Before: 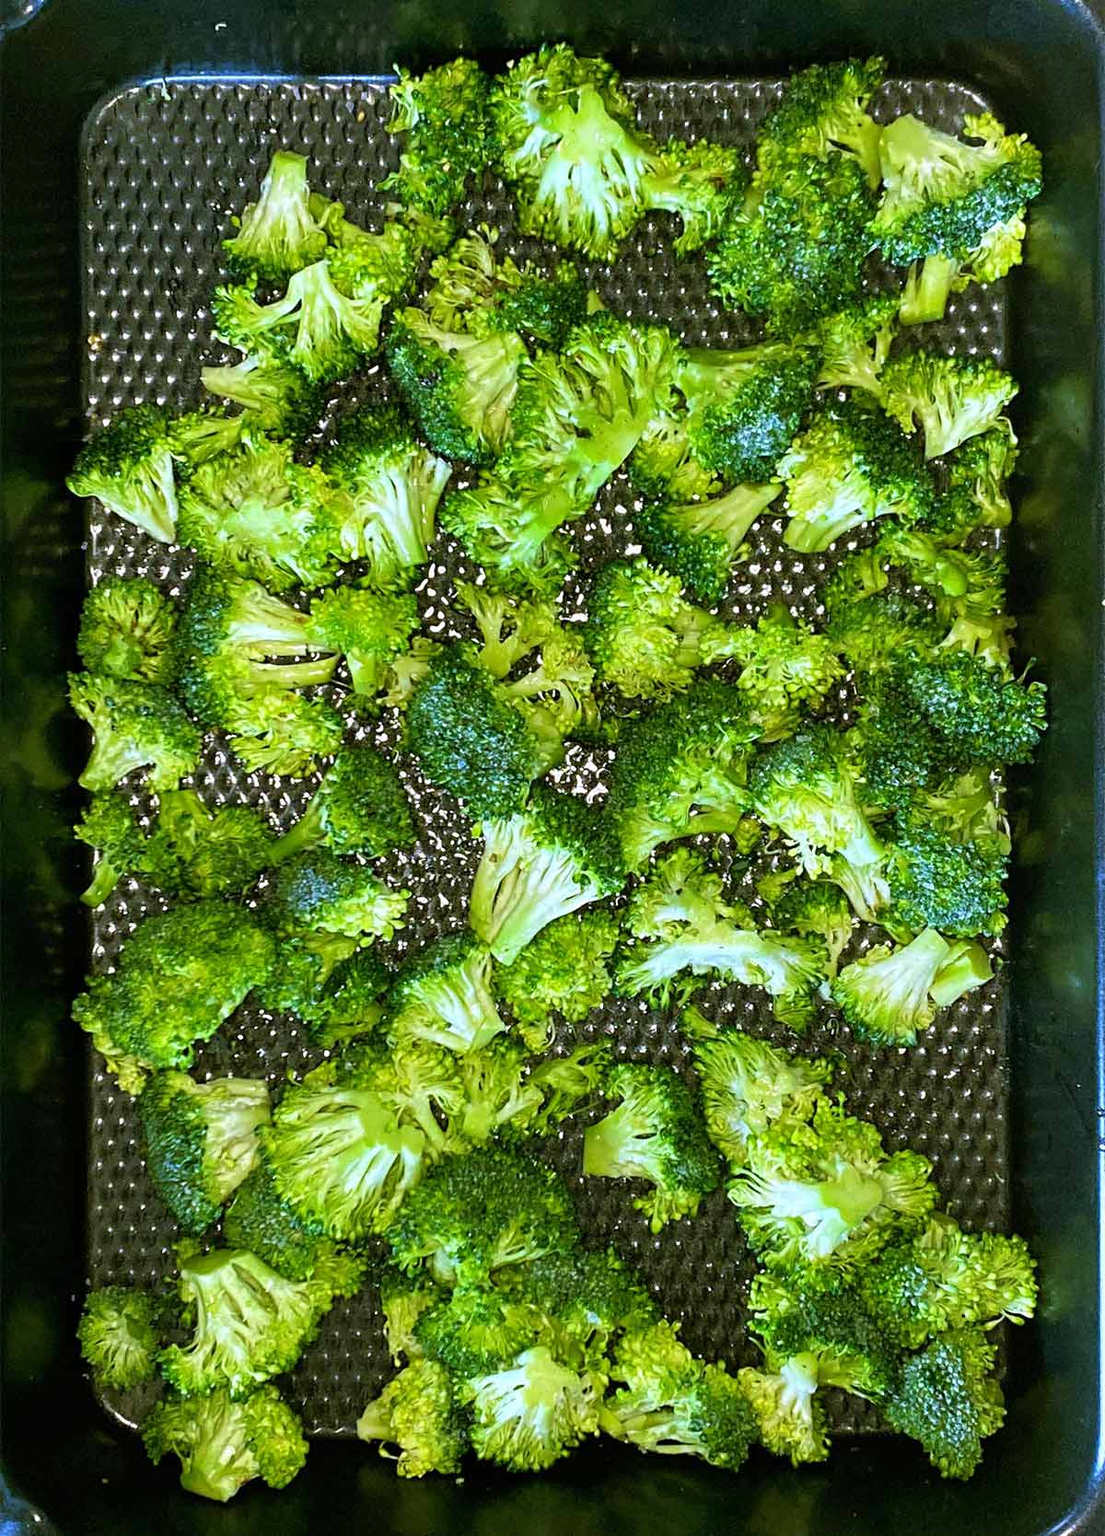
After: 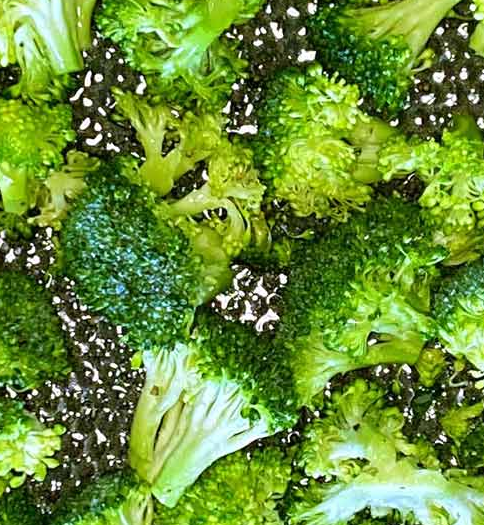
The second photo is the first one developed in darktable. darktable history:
crop: left 31.802%, top 32.48%, right 27.822%, bottom 36.026%
